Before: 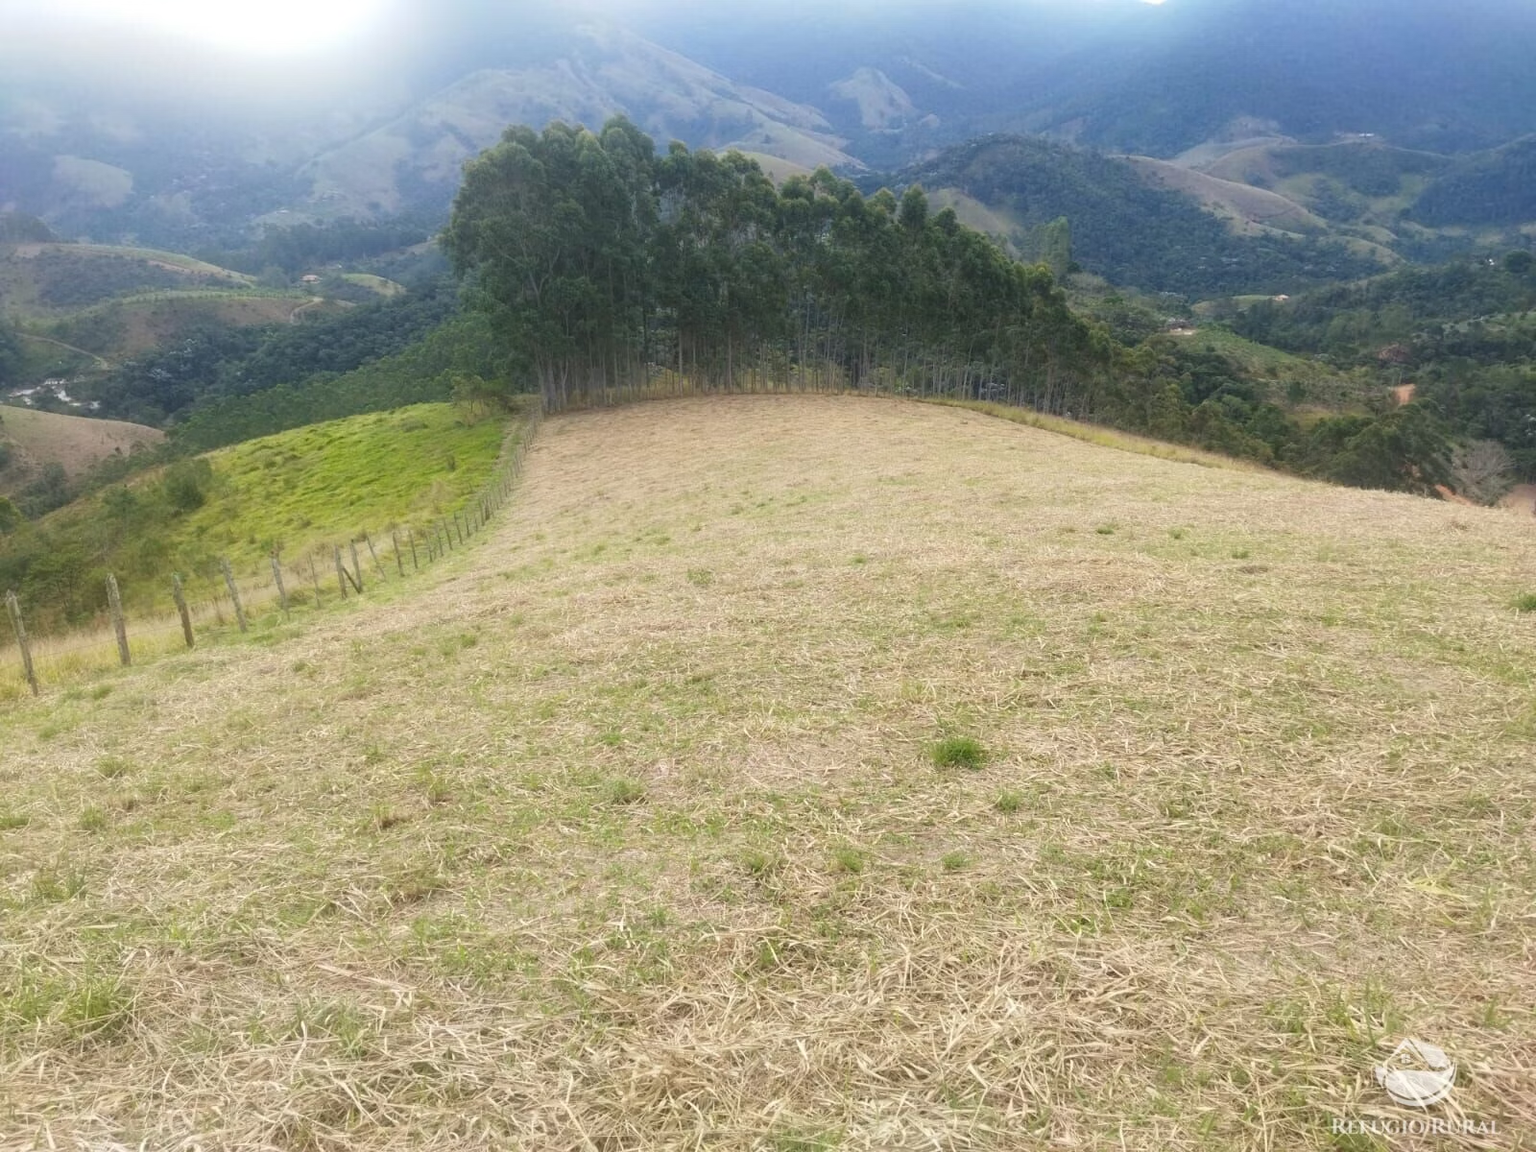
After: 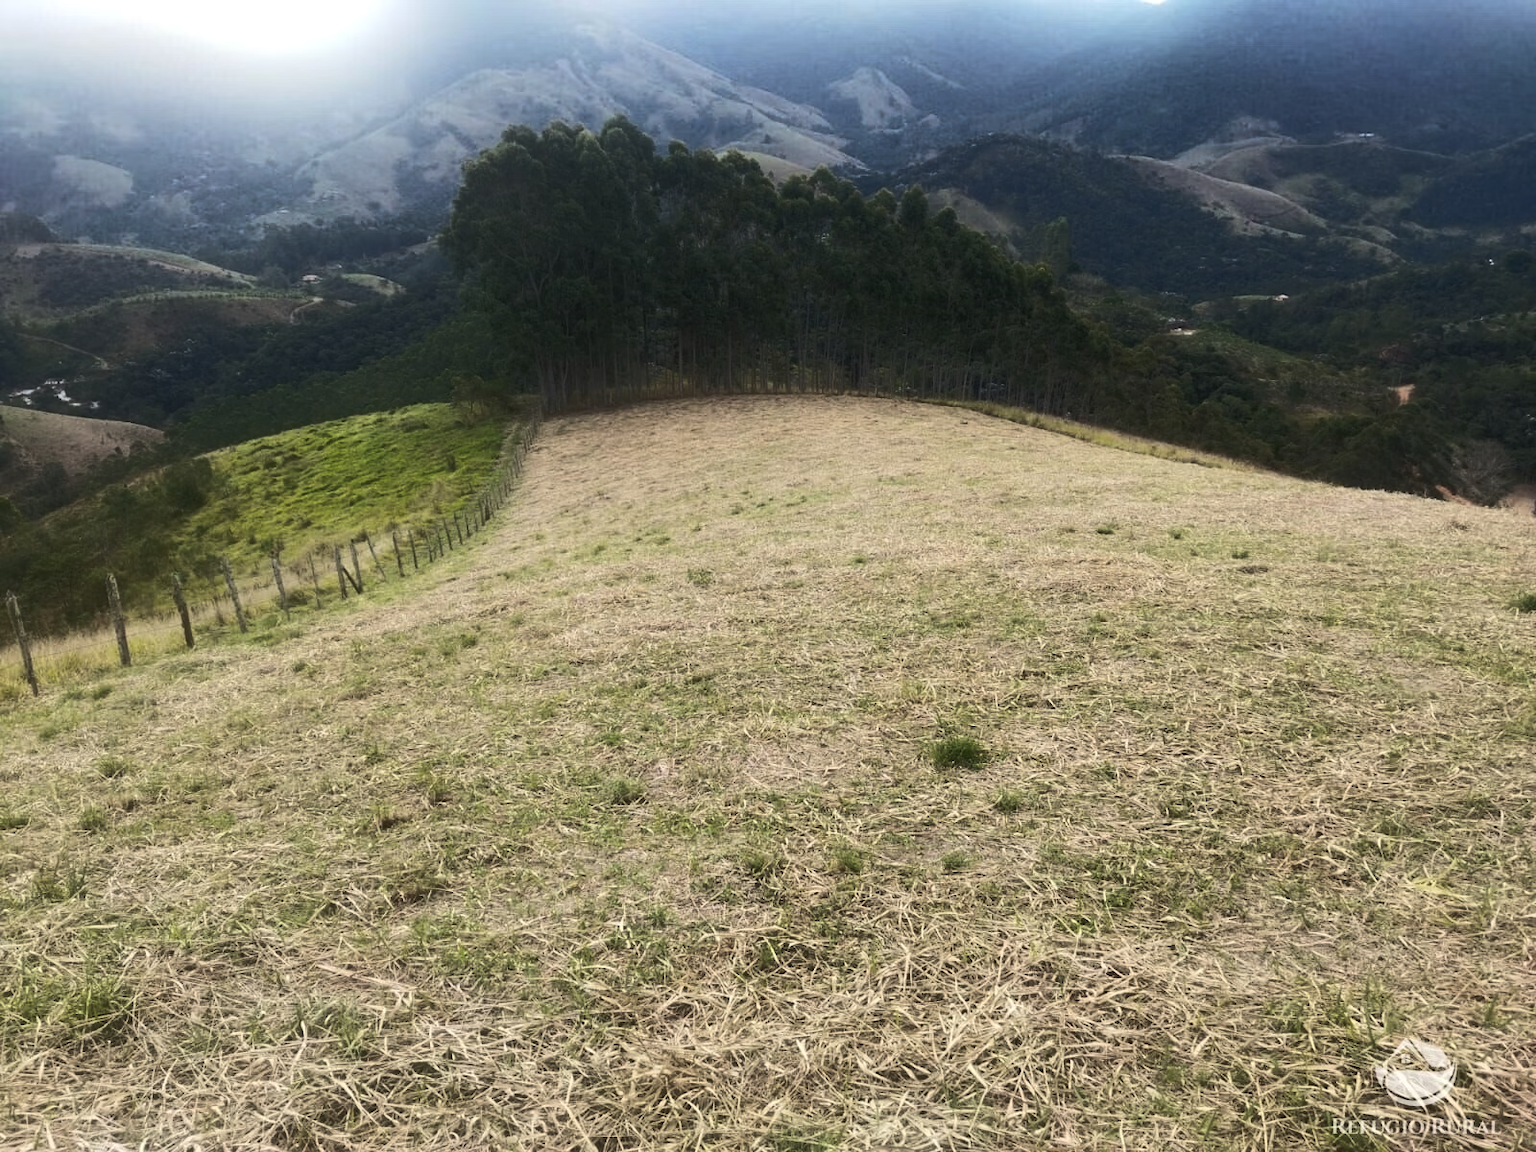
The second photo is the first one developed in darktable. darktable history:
color balance rgb: global offset › luminance -0.491%, perceptual saturation grading › global saturation 4.264%, perceptual brilliance grading › highlights 1.756%, perceptual brilliance grading › mid-tones -49.648%, perceptual brilliance grading › shadows -49.889%
